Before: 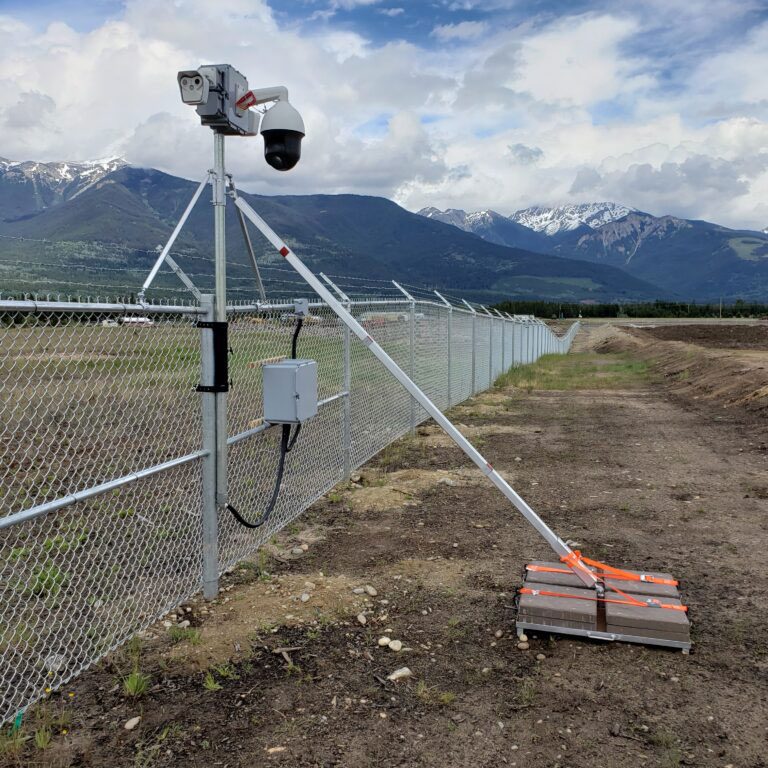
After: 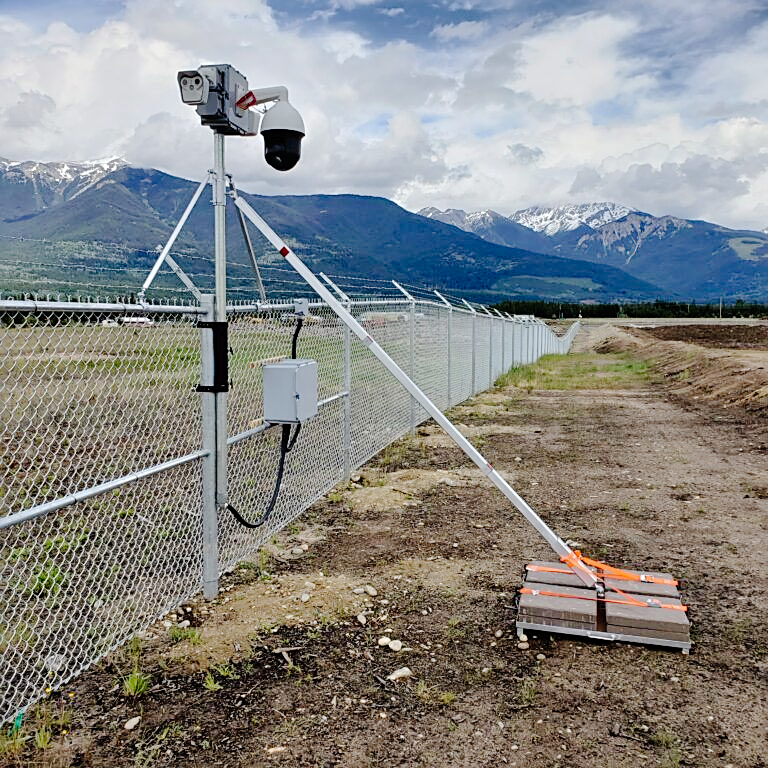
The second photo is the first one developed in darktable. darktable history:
shadows and highlights: soften with gaussian
tone curve: curves: ch0 [(0, 0) (0.003, 0.013) (0.011, 0.012) (0.025, 0.011) (0.044, 0.016) (0.069, 0.029) (0.1, 0.045) (0.136, 0.074) (0.177, 0.123) (0.224, 0.207) (0.277, 0.313) (0.335, 0.414) (0.399, 0.509) (0.468, 0.599) (0.543, 0.663) (0.623, 0.728) (0.709, 0.79) (0.801, 0.854) (0.898, 0.925) (1, 1)], preserve colors none
sharpen: on, module defaults
